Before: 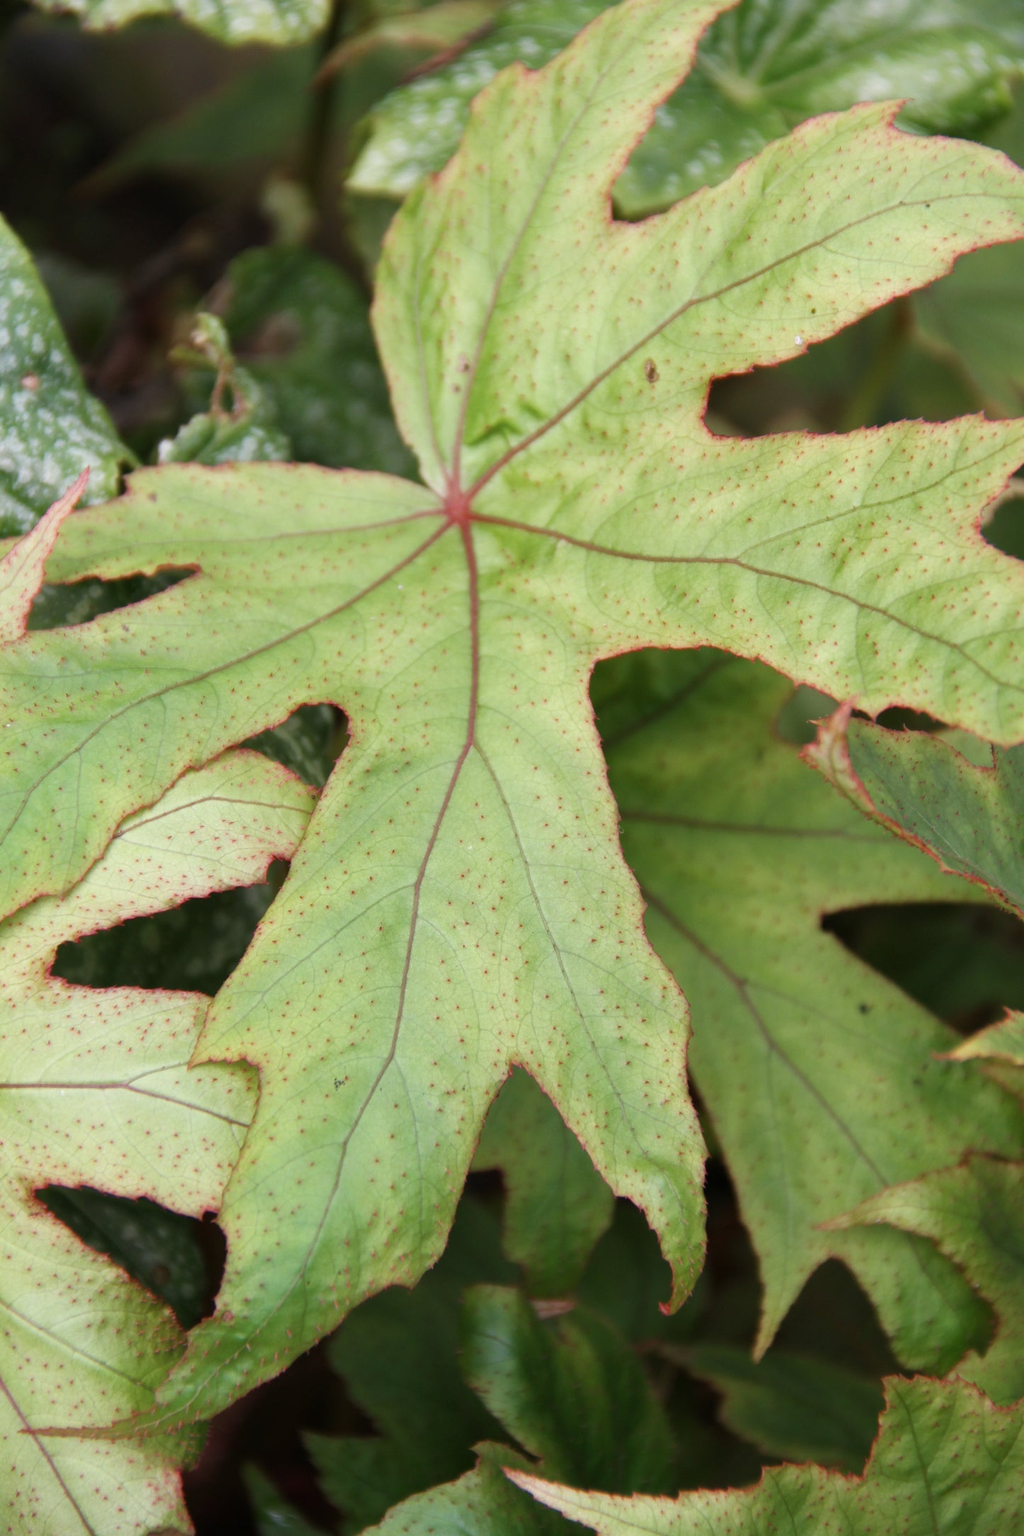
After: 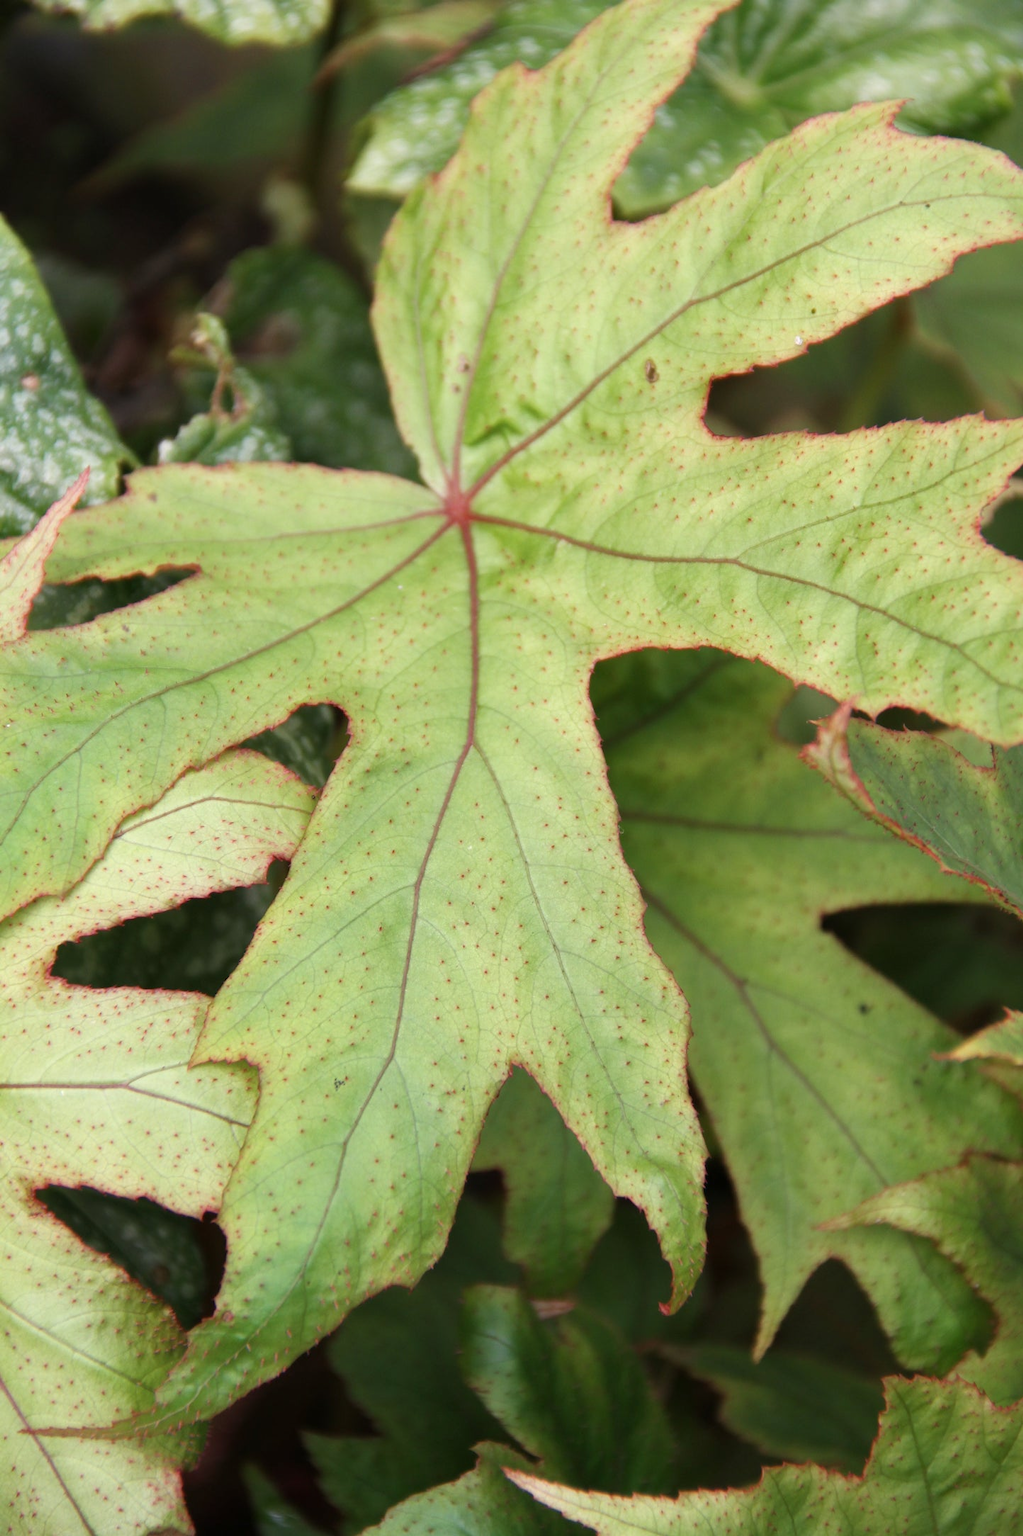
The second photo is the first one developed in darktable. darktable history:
color balance rgb: highlights gain › luminance 7.633%, highlights gain › chroma 1.978%, highlights gain › hue 91.33°, perceptual saturation grading › global saturation 0.316%
